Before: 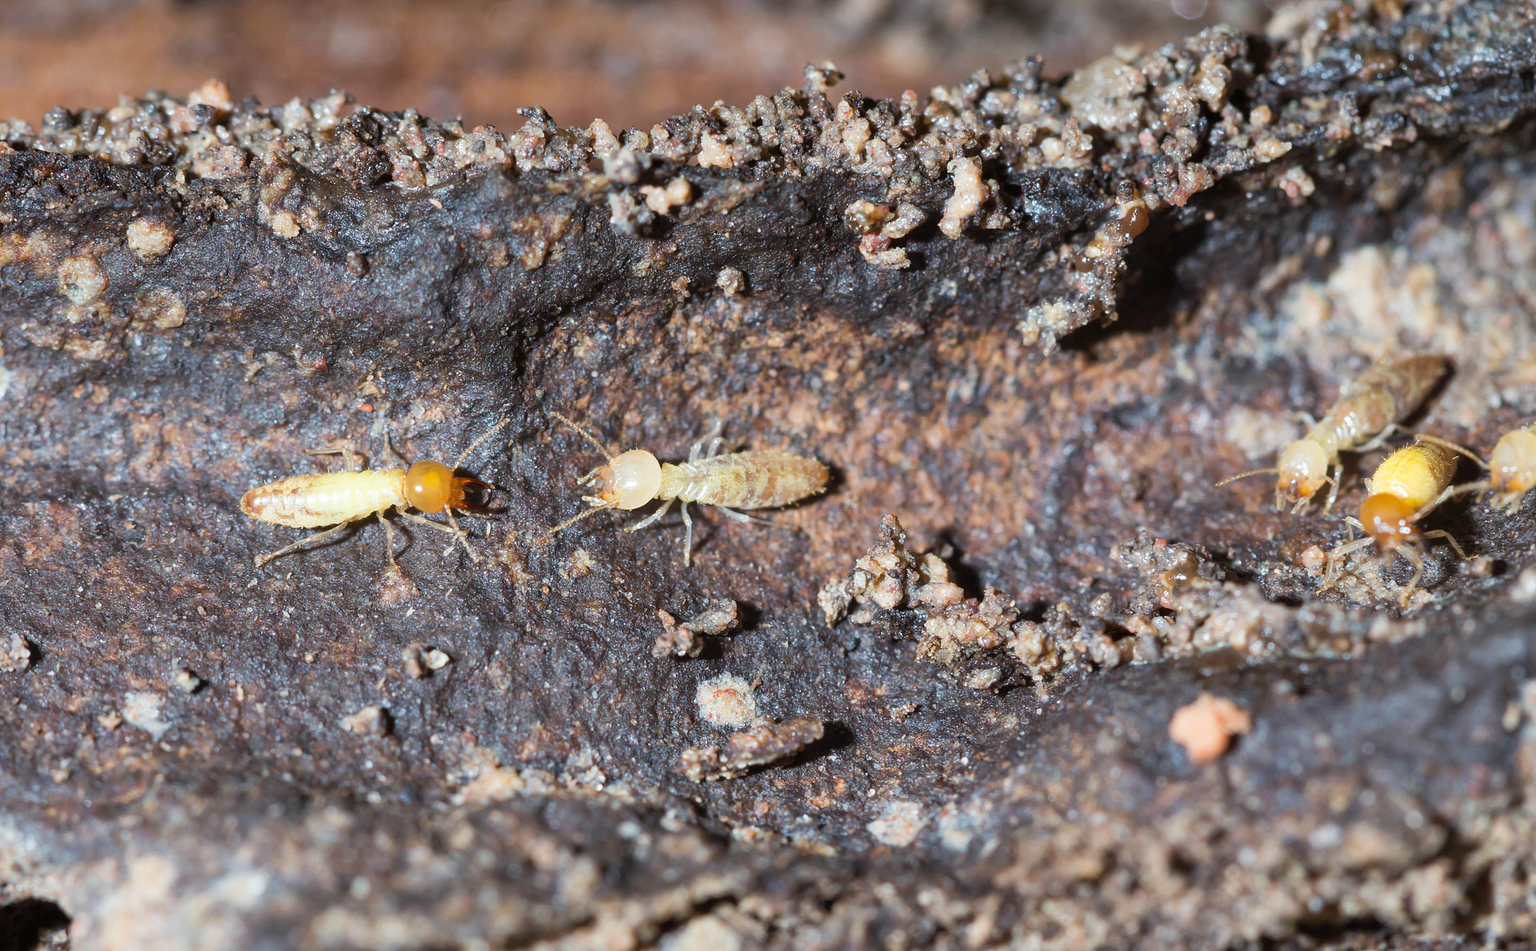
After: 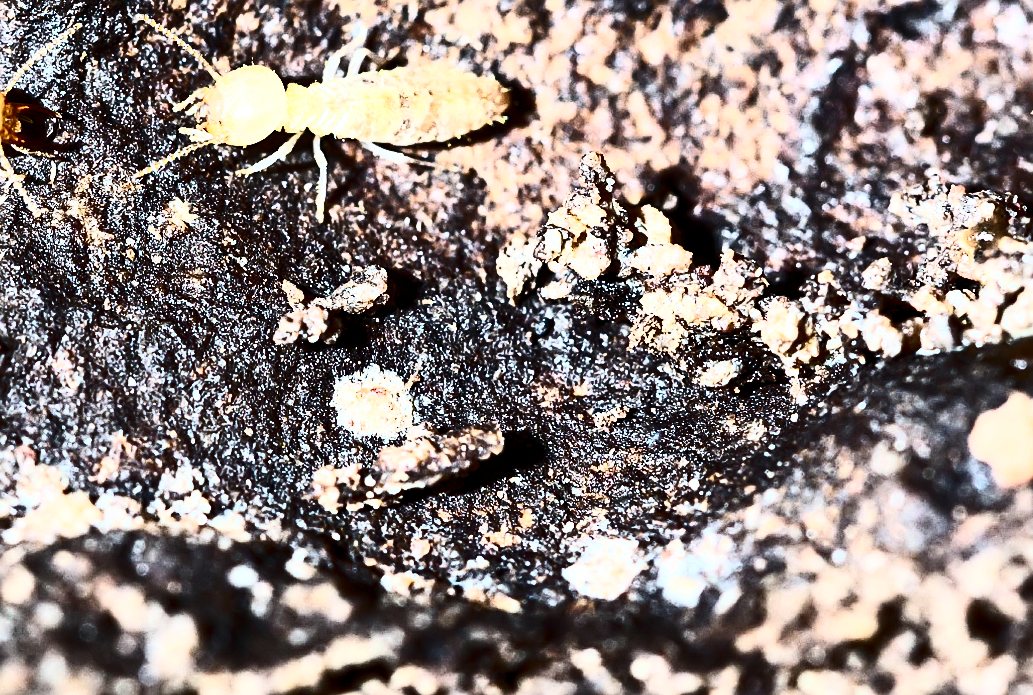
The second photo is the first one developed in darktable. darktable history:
base curve: curves: ch0 [(0, 0) (0.297, 0.298) (1, 1)], exposure shift 0.01, preserve colors none
tone equalizer: -8 EV -0.752 EV, -7 EV -0.676 EV, -6 EV -0.638 EV, -5 EV -0.411 EV, -3 EV 0.396 EV, -2 EV 0.6 EV, -1 EV 0.698 EV, +0 EV 0.728 EV, edges refinement/feathering 500, mask exposure compensation -1.57 EV, preserve details no
contrast brightness saturation: contrast 0.921, brightness 0.195
crop: left 29.24%, top 42.191%, right 20.782%, bottom 3.477%
exposure: black level correction 0.006, exposure -0.219 EV, compensate highlight preservation false
sharpen: on, module defaults
